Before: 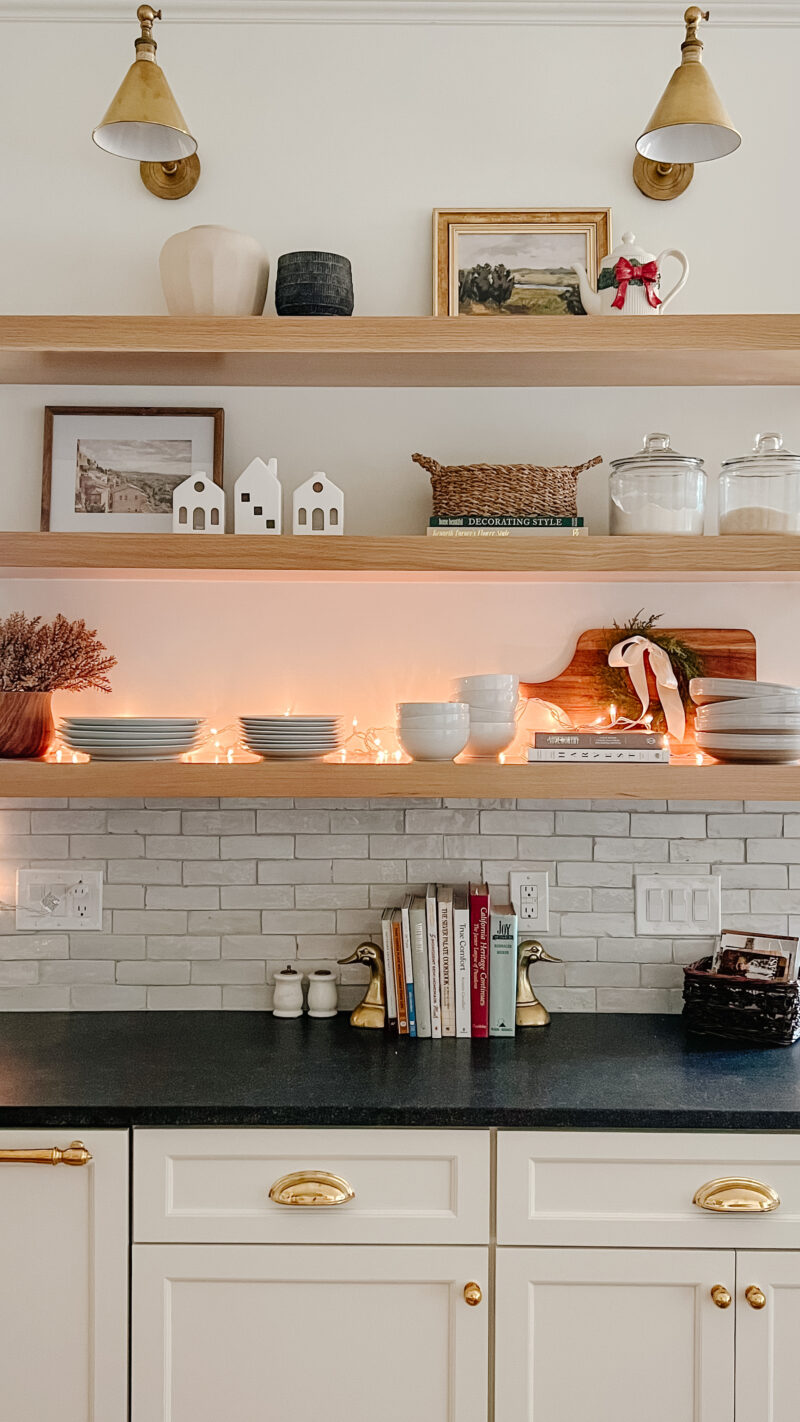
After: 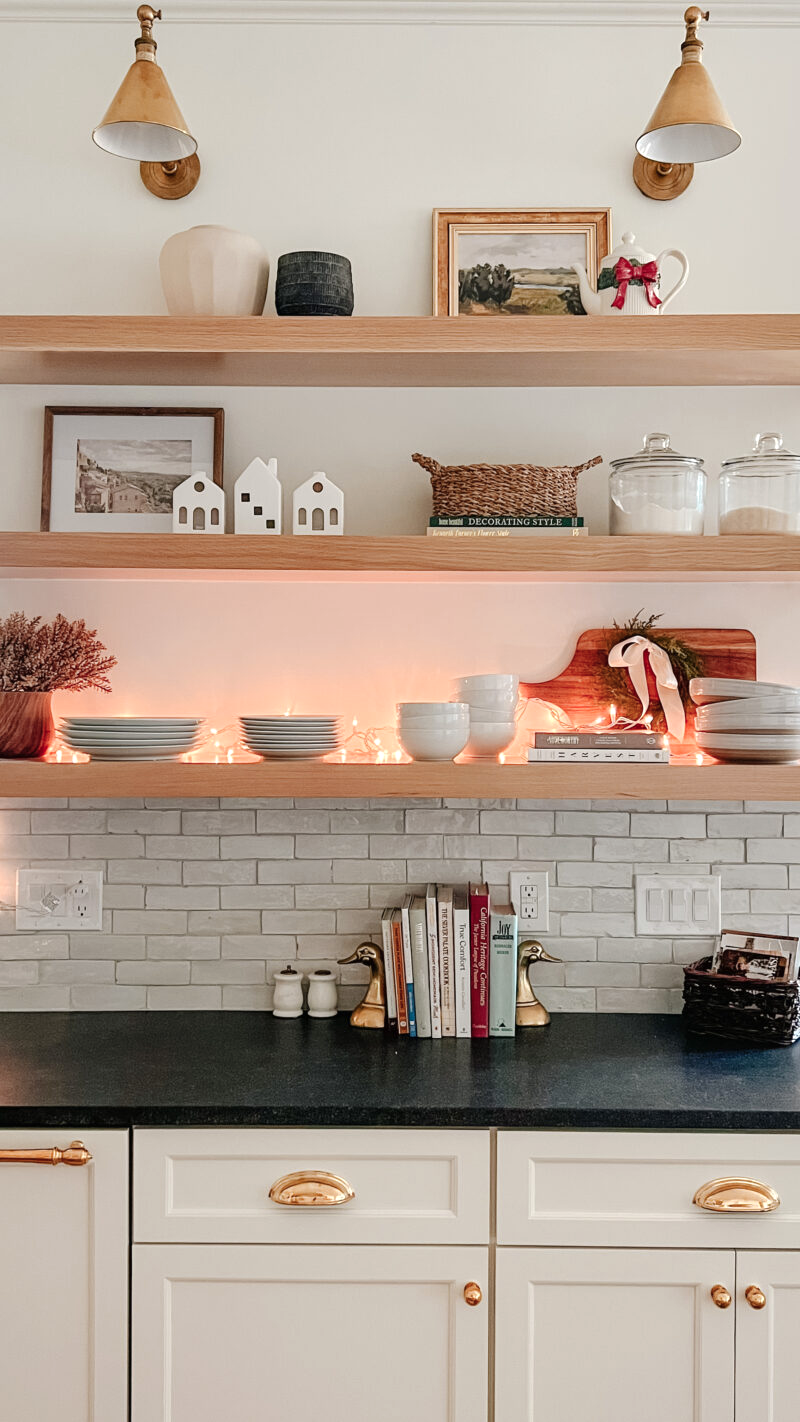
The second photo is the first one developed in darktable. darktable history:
color zones: curves: ch1 [(0, 0.469) (0.072, 0.457) (0.243, 0.494) (0.429, 0.5) (0.571, 0.5) (0.714, 0.5) (0.857, 0.5) (1, 0.469)]; ch2 [(0, 0.499) (0.143, 0.467) (0.242, 0.436) (0.429, 0.493) (0.571, 0.5) (0.714, 0.5) (0.857, 0.5) (1, 0.499)]
levels: levels [0, 0.48, 0.961]
